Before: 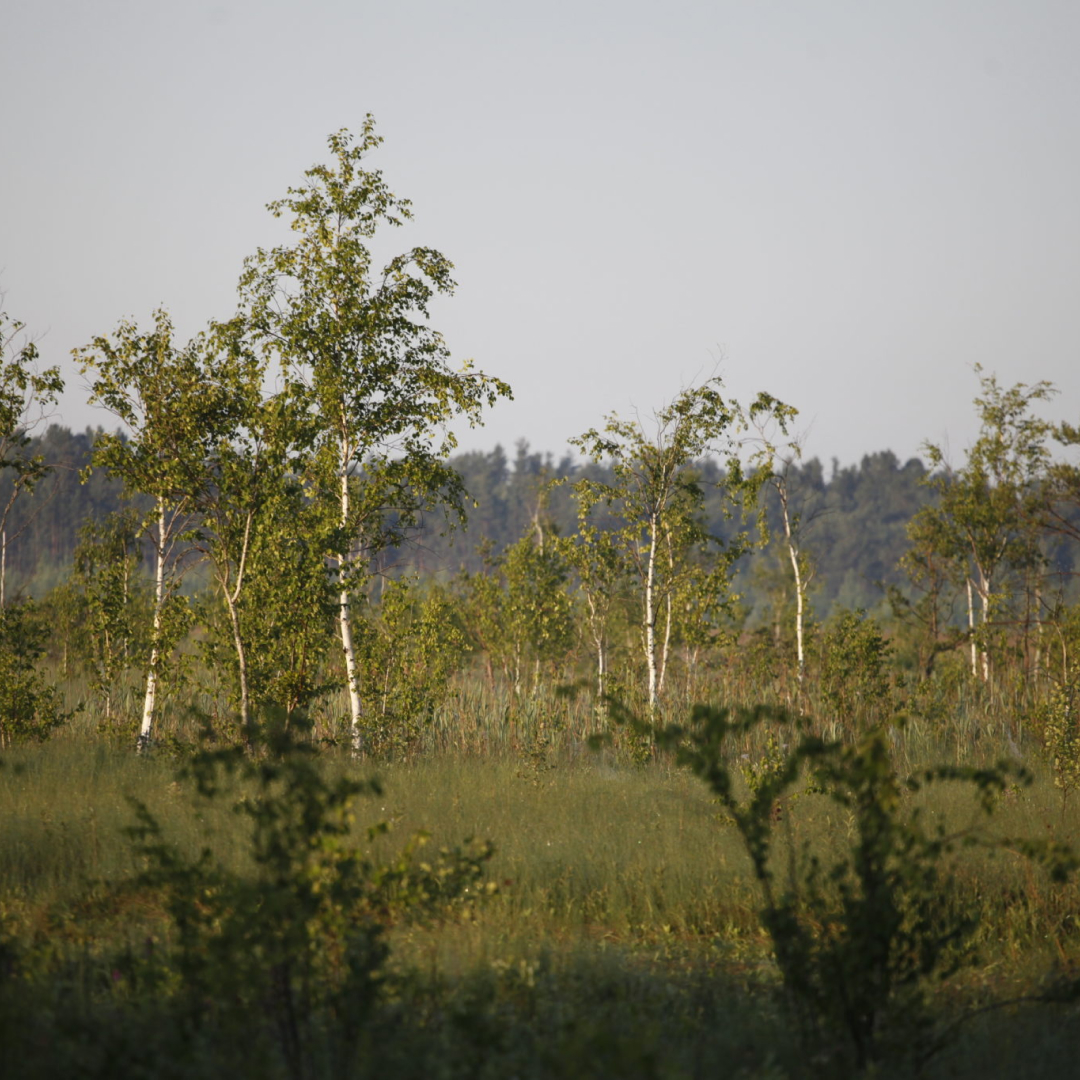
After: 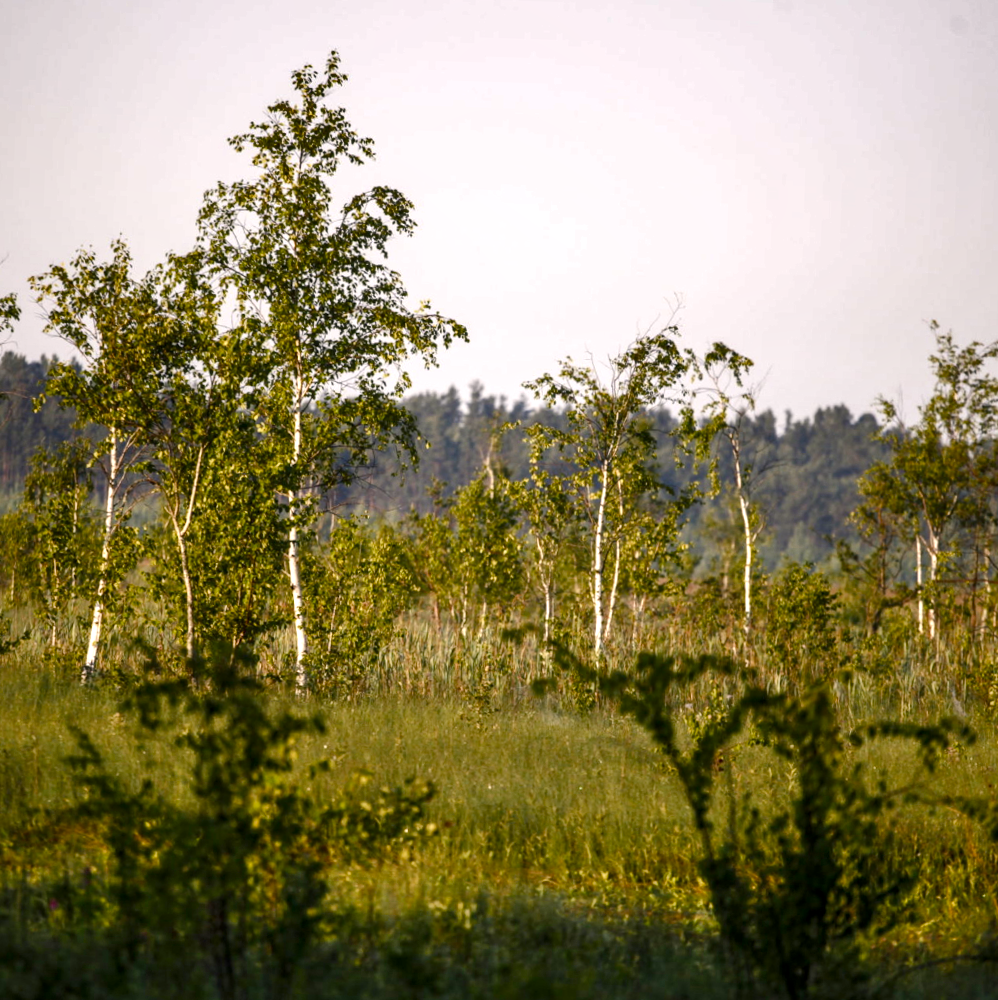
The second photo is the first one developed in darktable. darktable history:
local contrast: on, module defaults
color balance rgb: highlights gain › chroma 0.917%, highlights gain › hue 27.24°, perceptual saturation grading › global saturation 20%, perceptual saturation grading › highlights -24.848%, perceptual saturation grading › shadows 49.967%
crop and rotate: angle -1.86°, left 3.119%, top 3.88%, right 1.507%, bottom 0.546%
exposure: black level correction 0.001, compensate highlight preservation false
tone equalizer: -8 EV -0.716 EV, -7 EV -0.67 EV, -6 EV -0.596 EV, -5 EV -0.379 EV, -3 EV 0.37 EV, -2 EV 0.6 EV, -1 EV 0.679 EV, +0 EV 0.73 EV, edges refinement/feathering 500, mask exposure compensation -1.57 EV, preserve details no
shadows and highlights: soften with gaussian
